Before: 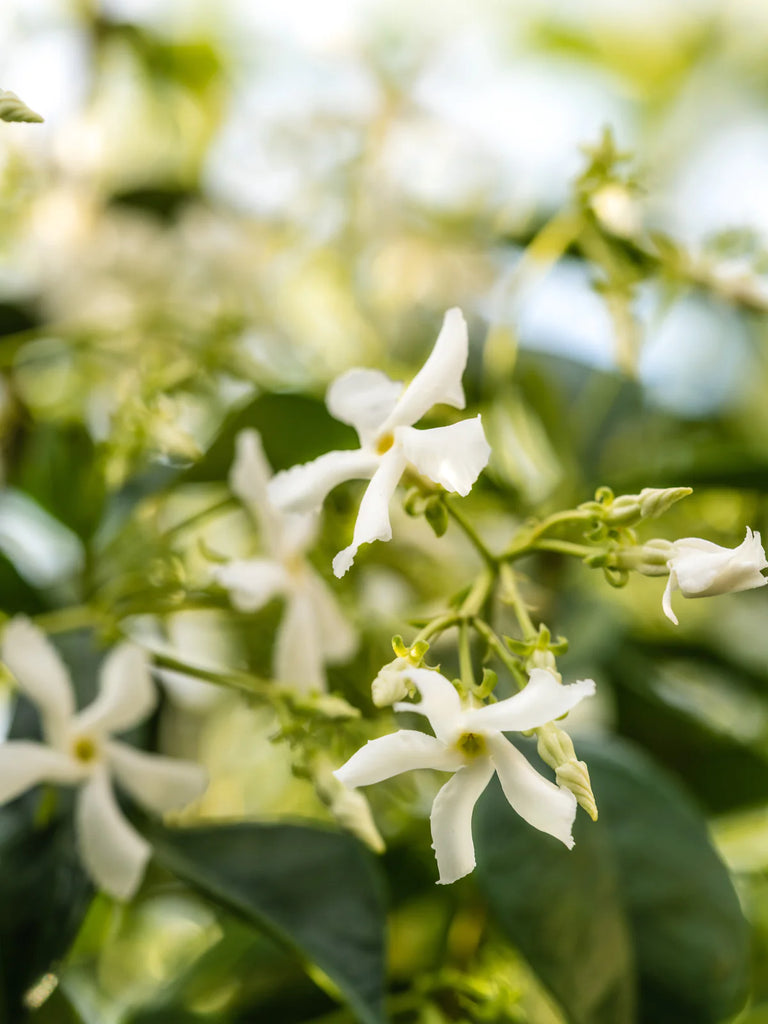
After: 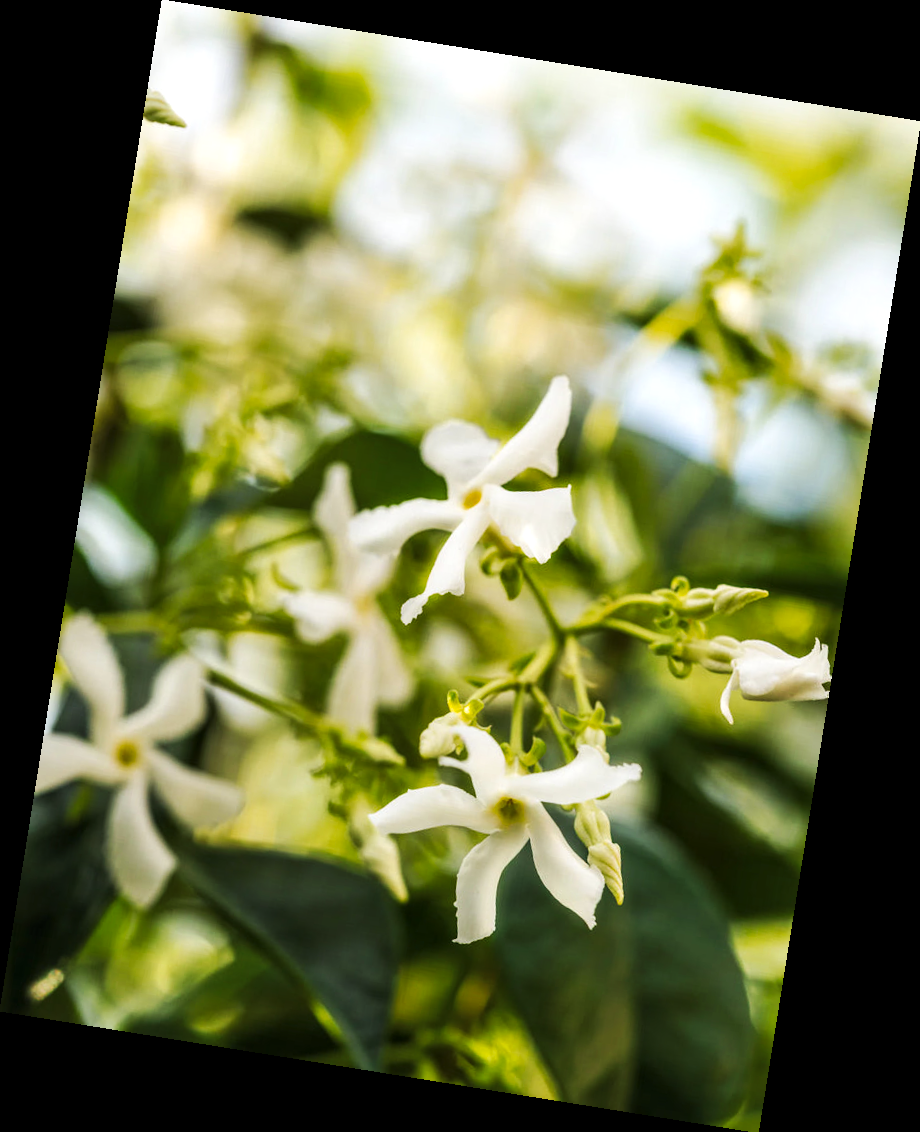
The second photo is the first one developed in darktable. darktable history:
rotate and perspective: rotation 9.12°, automatic cropping off
local contrast: highlights 100%, shadows 100%, detail 120%, midtone range 0.2
tone curve: curves: ch0 [(0, 0) (0.003, 0.003) (0.011, 0.011) (0.025, 0.022) (0.044, 0.039) (0.069, 0.055) (0.1, 0.074) (0.136, 0.101) (0.177, 0.134) (0.224, 0.171) (0.277, 0.216) (0.335, 0.277) (0.399, 0.345) (0.468, 0.427) (0.543, 0.526) (0.623, 0.636) (0.709, 0.731) (0.801, 0.822) (0.898, 0.917) (1, 1)], preserve colors none
